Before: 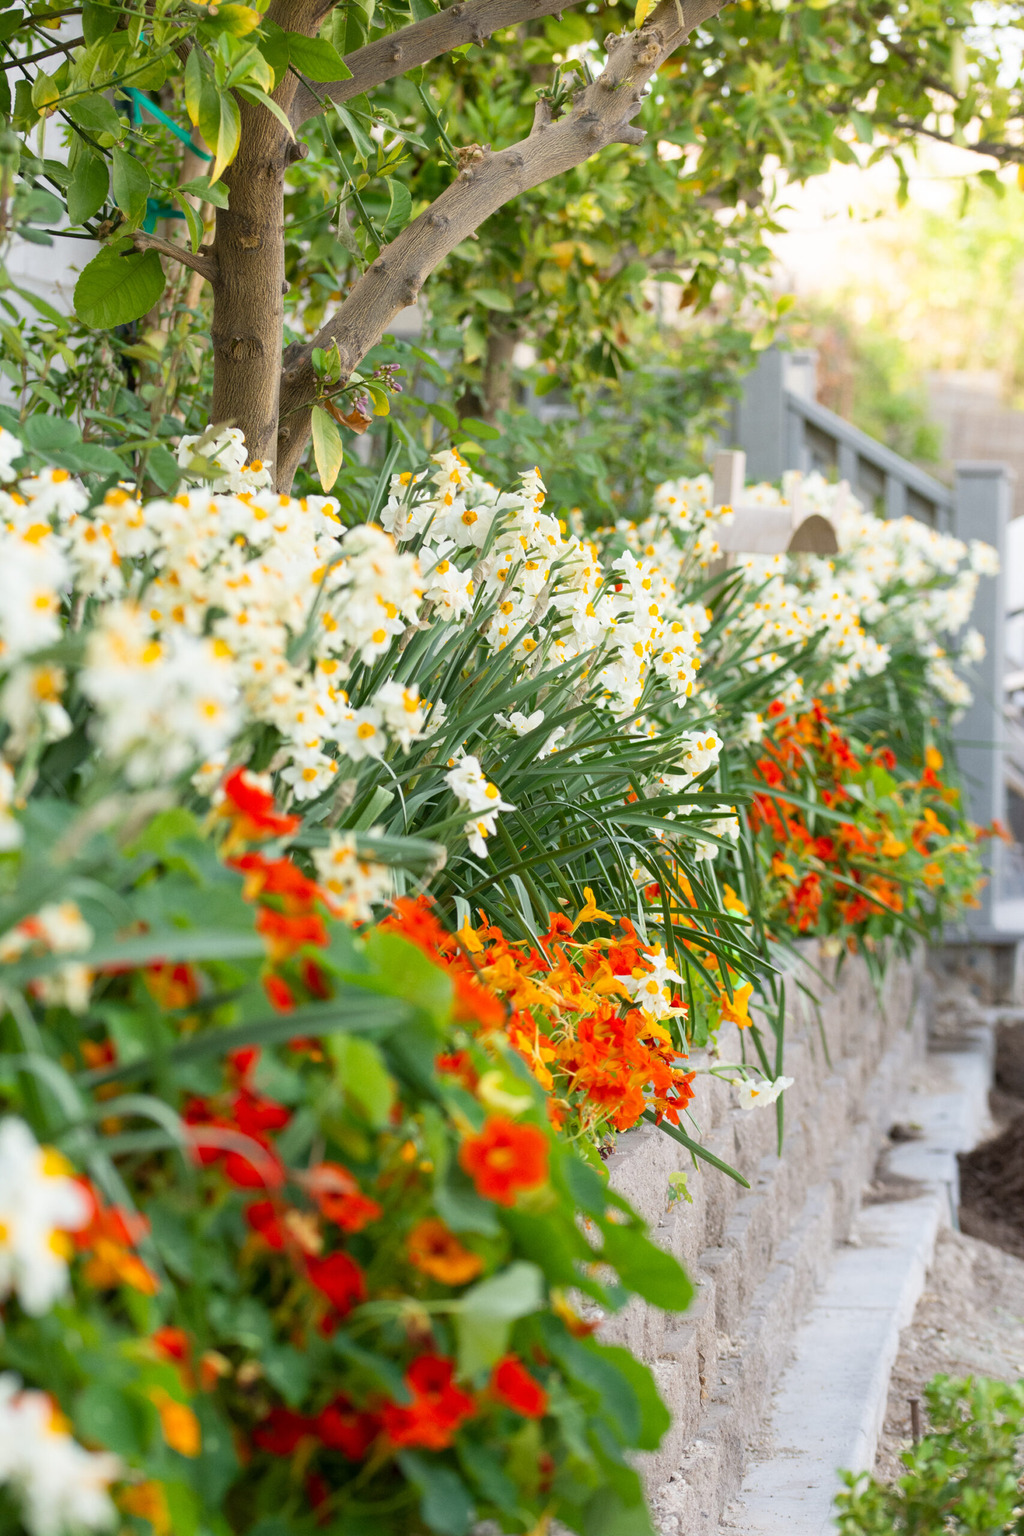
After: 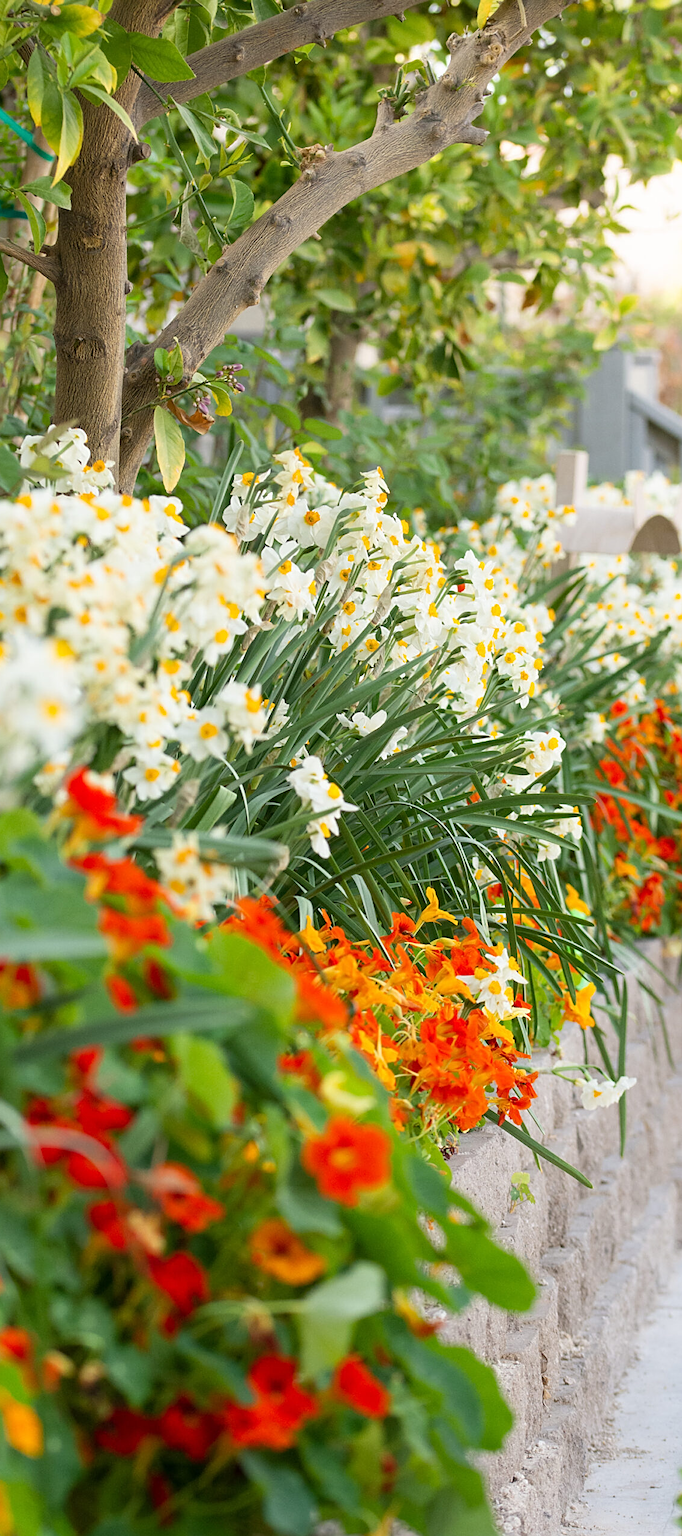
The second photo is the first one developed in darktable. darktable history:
crop and rotate: left 15.446%, right 17.836%
sharpen: on, module defaults
